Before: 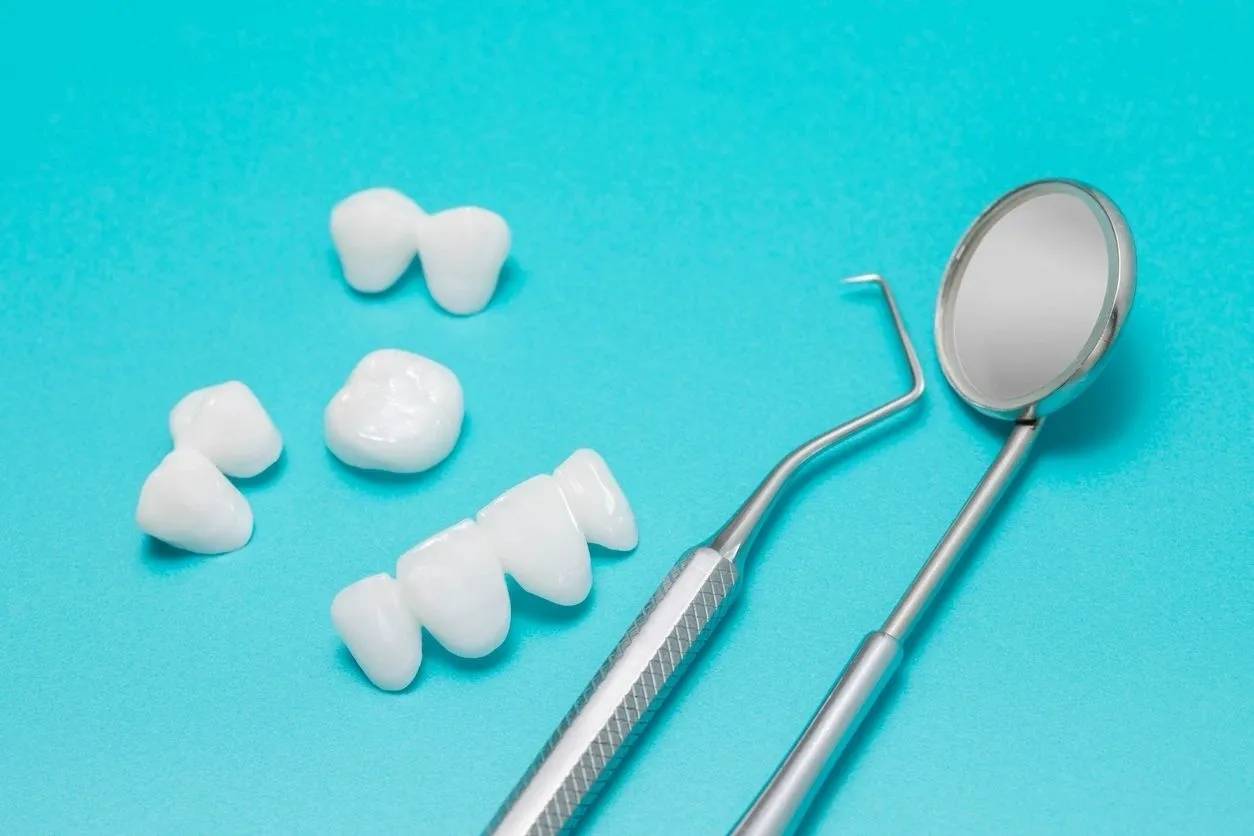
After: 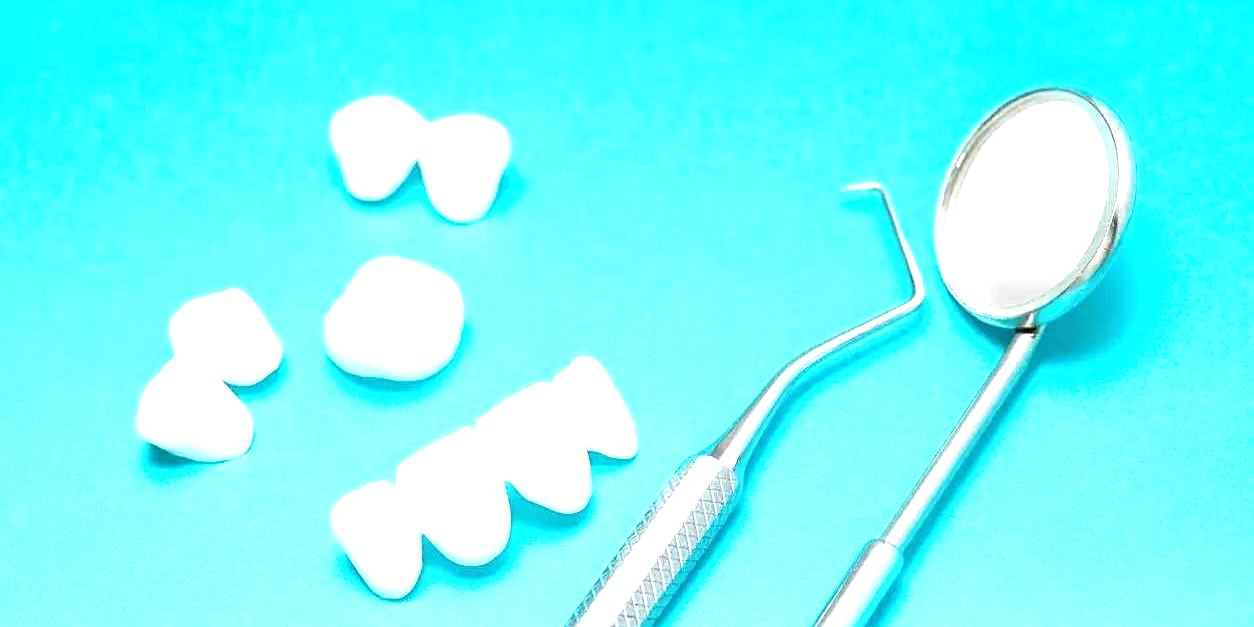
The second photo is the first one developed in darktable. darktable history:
crop: top 11.038%, bottom 13.962%
exposure: black level correction 0, exposure 1.4 EV, compensate highlight preservation false
sharpen: on, module defaults
